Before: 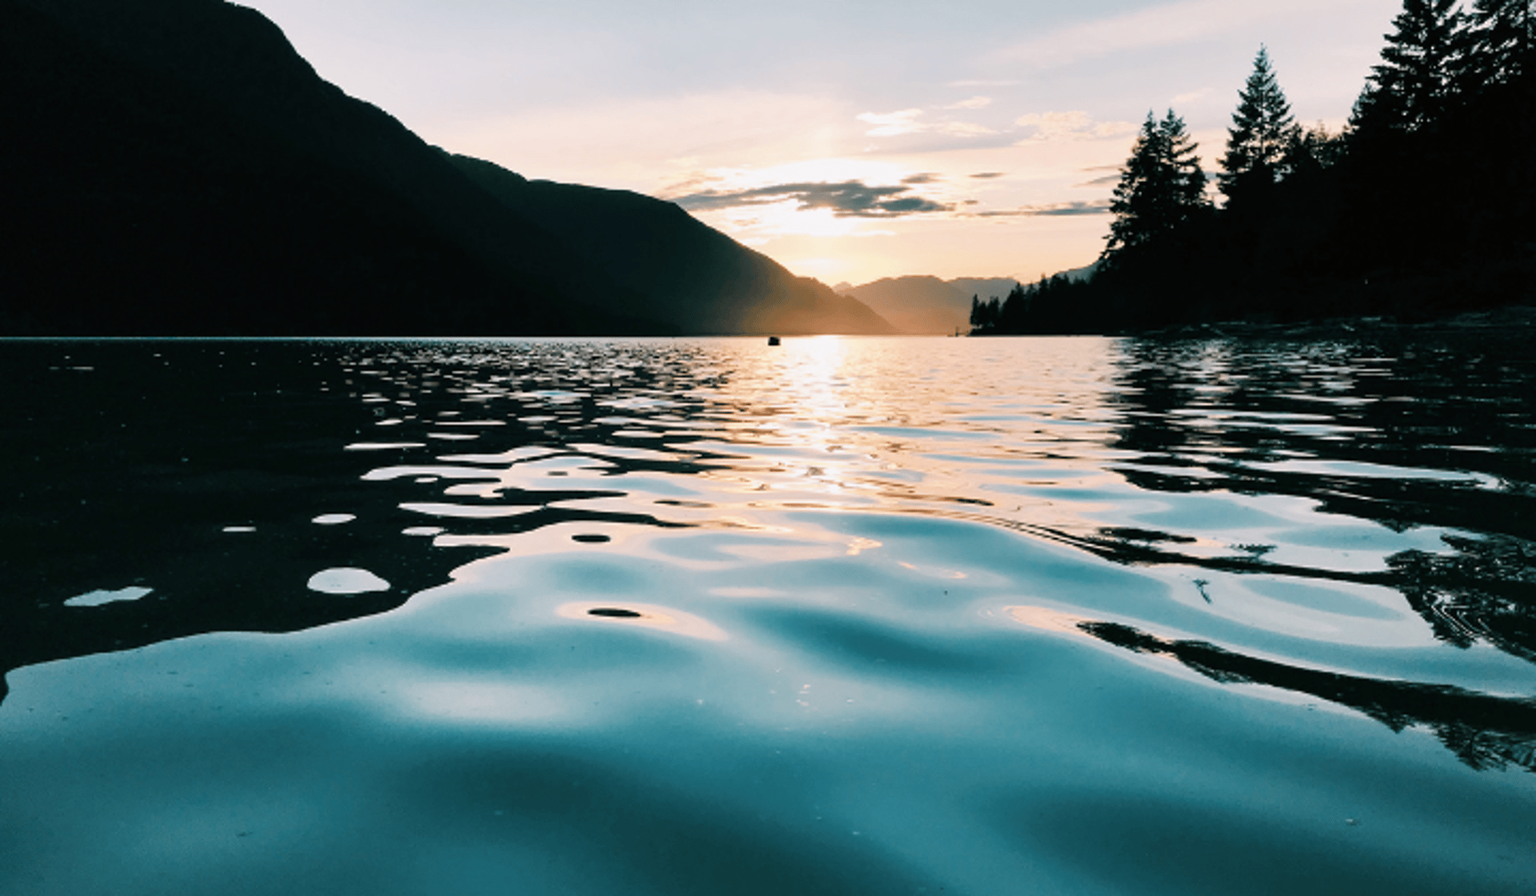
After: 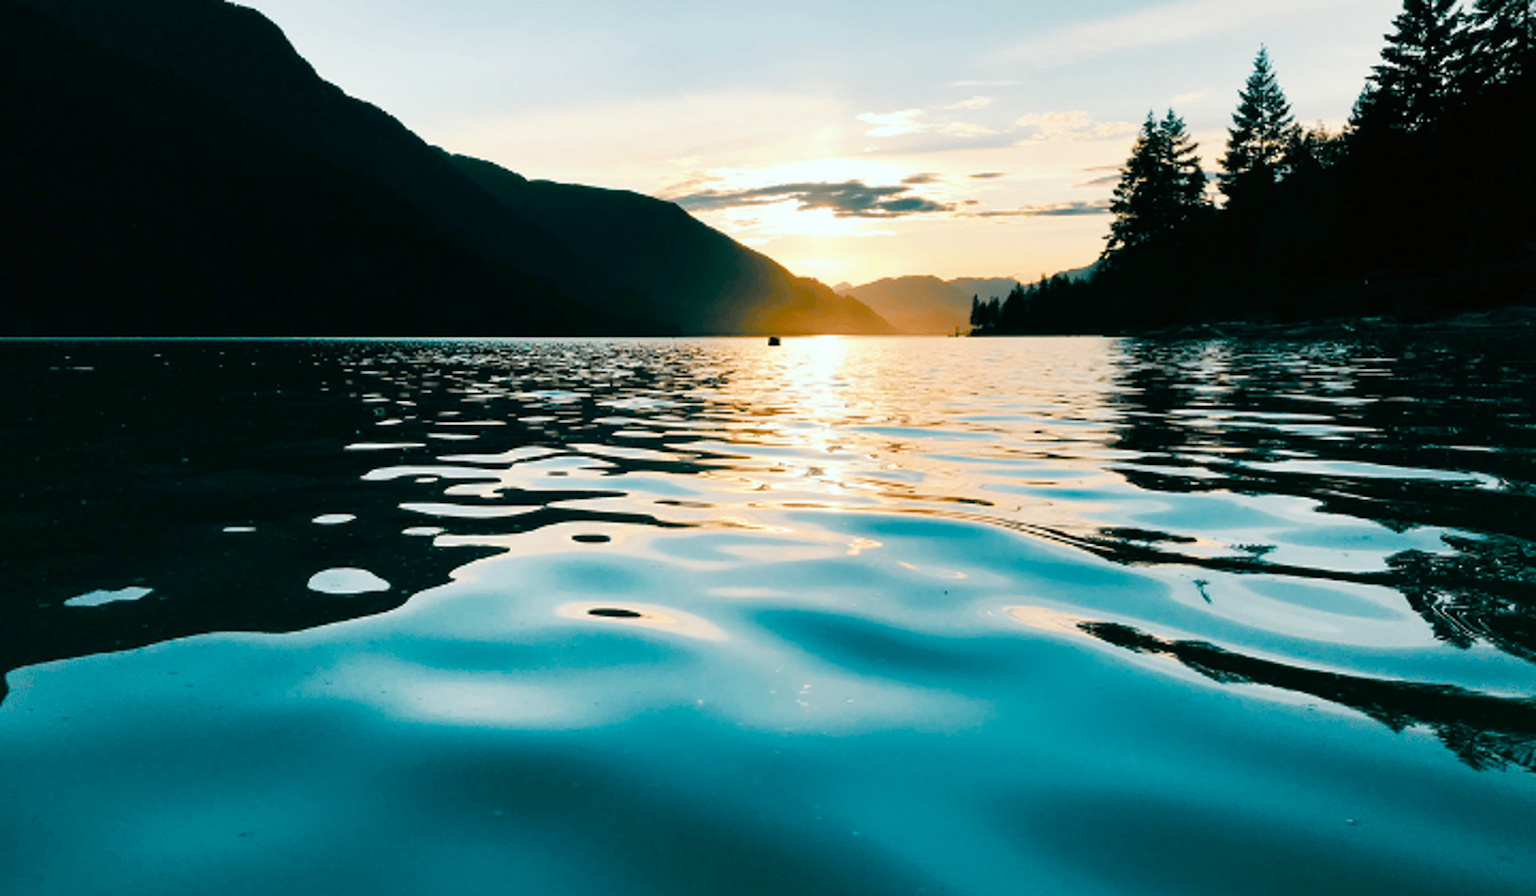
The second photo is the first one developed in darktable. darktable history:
color correction: highlights a* -6.69, highlights b* 0.49
color balance rgb: perceptual saturation grading › global saturation 45%, perceptual saturation grading › highlights -25%, perceptual saturation grading › shadows 50%, perceptual brilliance grading › global brilliance 3%, global vibrance 3%
